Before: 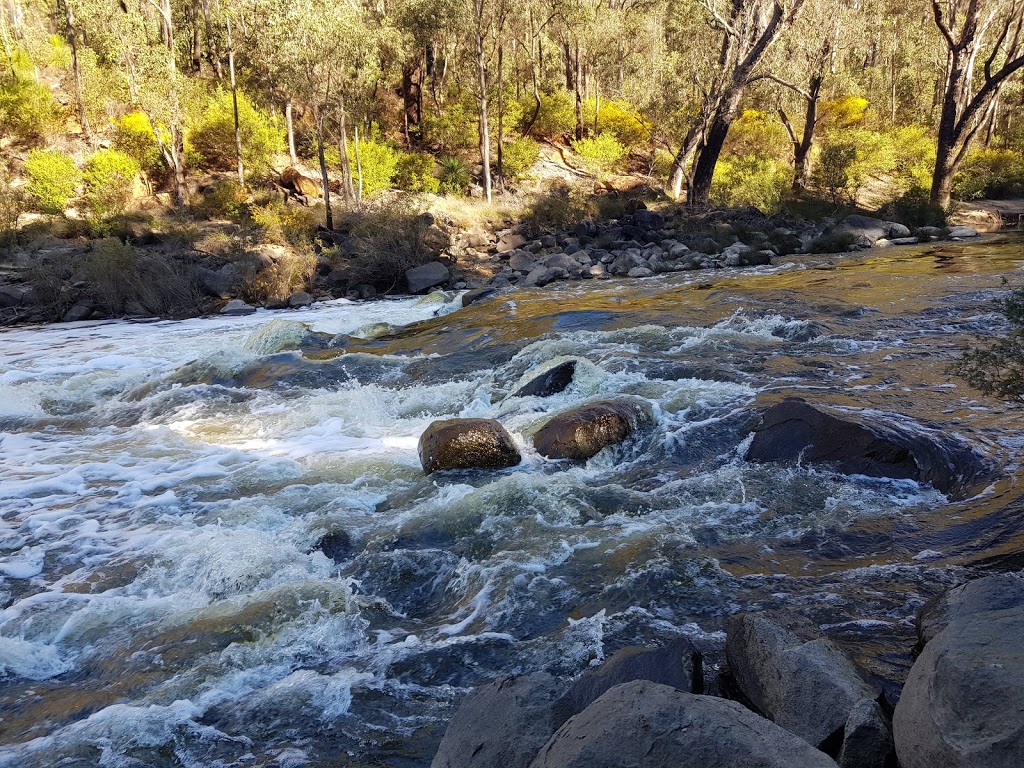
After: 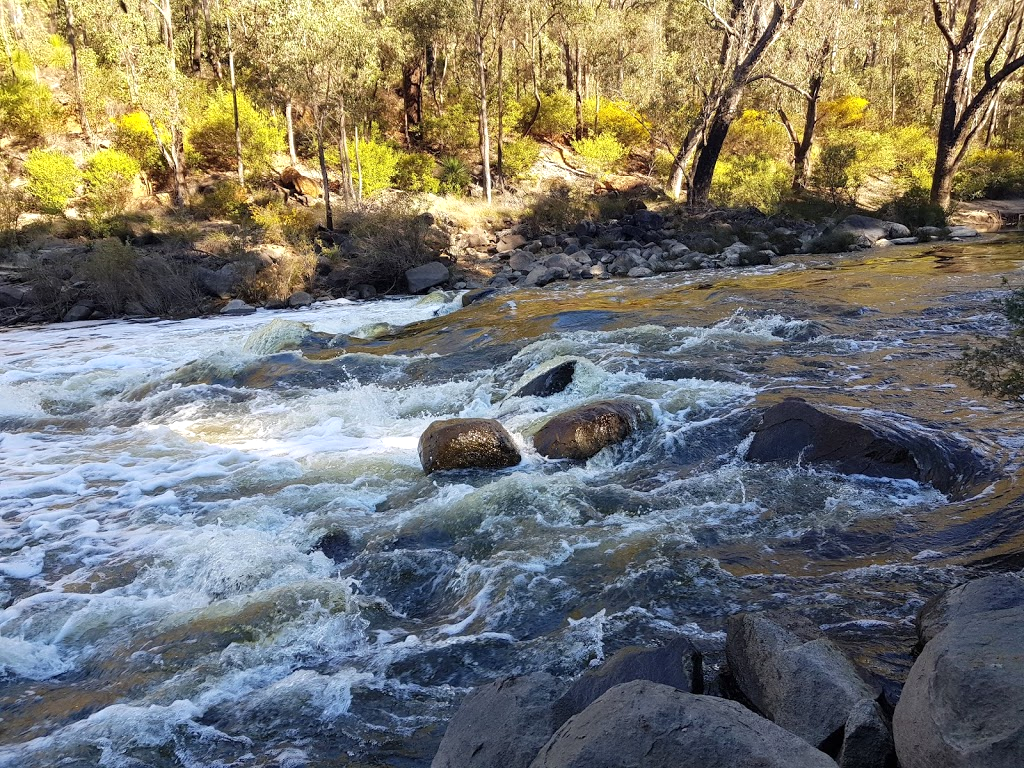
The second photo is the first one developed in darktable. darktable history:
exposure: exposure 0.235 EV, compensate highlight preservation false
